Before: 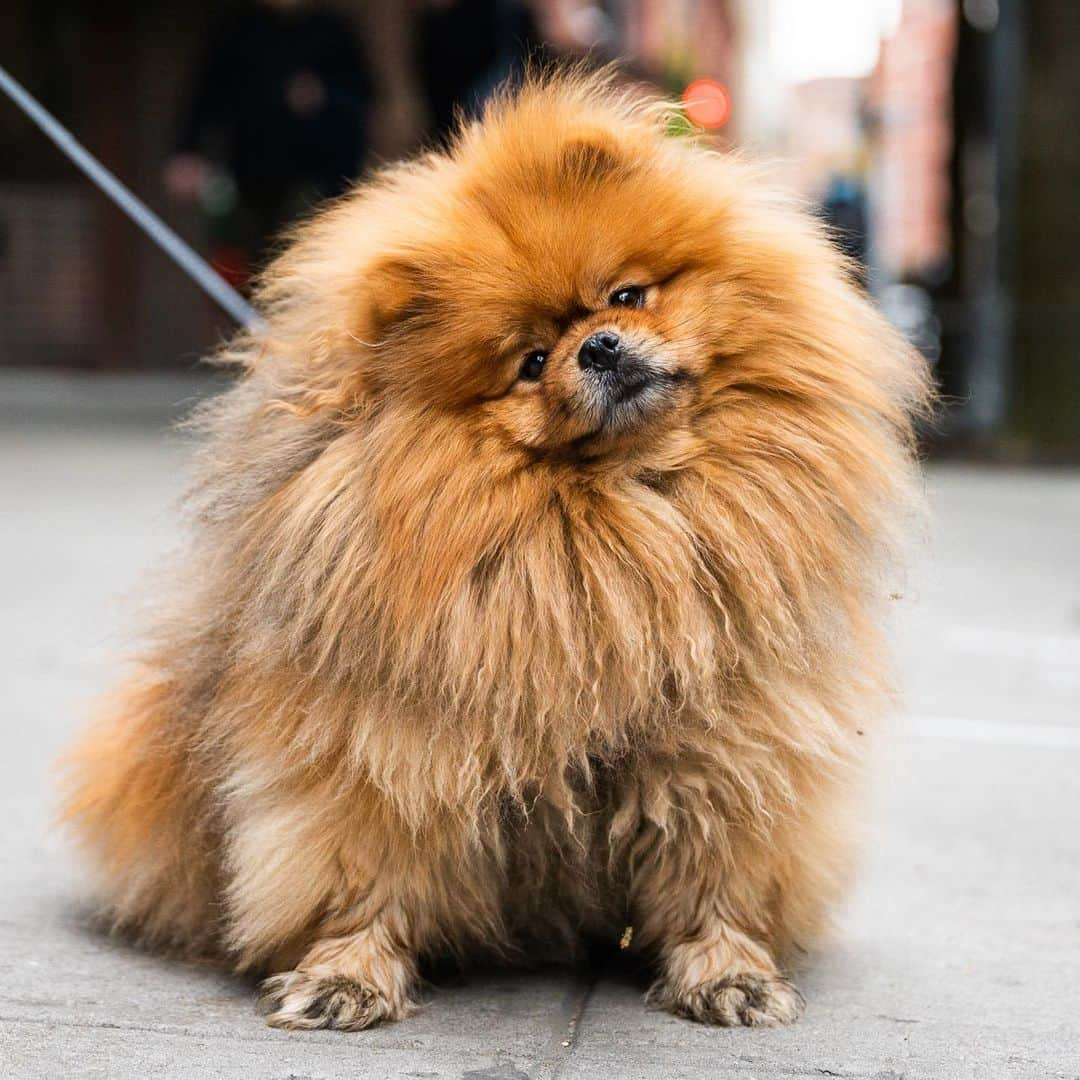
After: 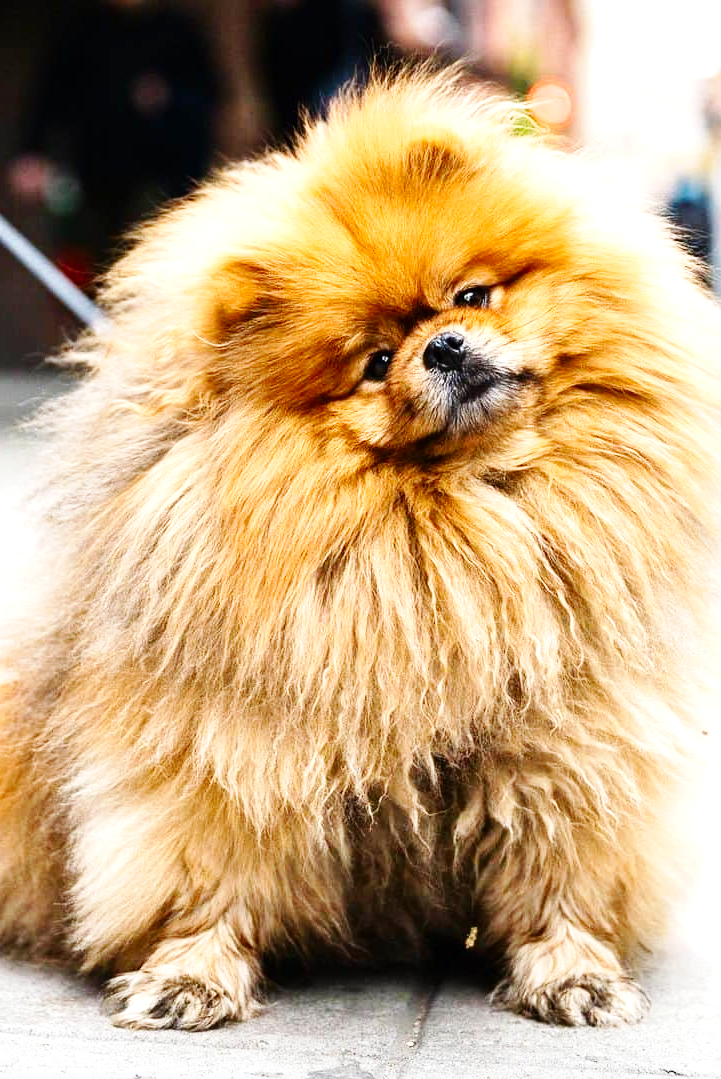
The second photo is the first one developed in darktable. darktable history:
exposure: black level correction 0, exposure 0.699 EV, compensate highlight preservation false
crop and rotate: left 14.422%, right 18.79%
base curve: curves: ch0 [(0, 0) (0.032, 0.025) (0.121, 0.166) (0.206, 0.329) (0.605, 0.79) (1, 1)], preserve colors none
contrast brightness saturation: brightness -0.091
